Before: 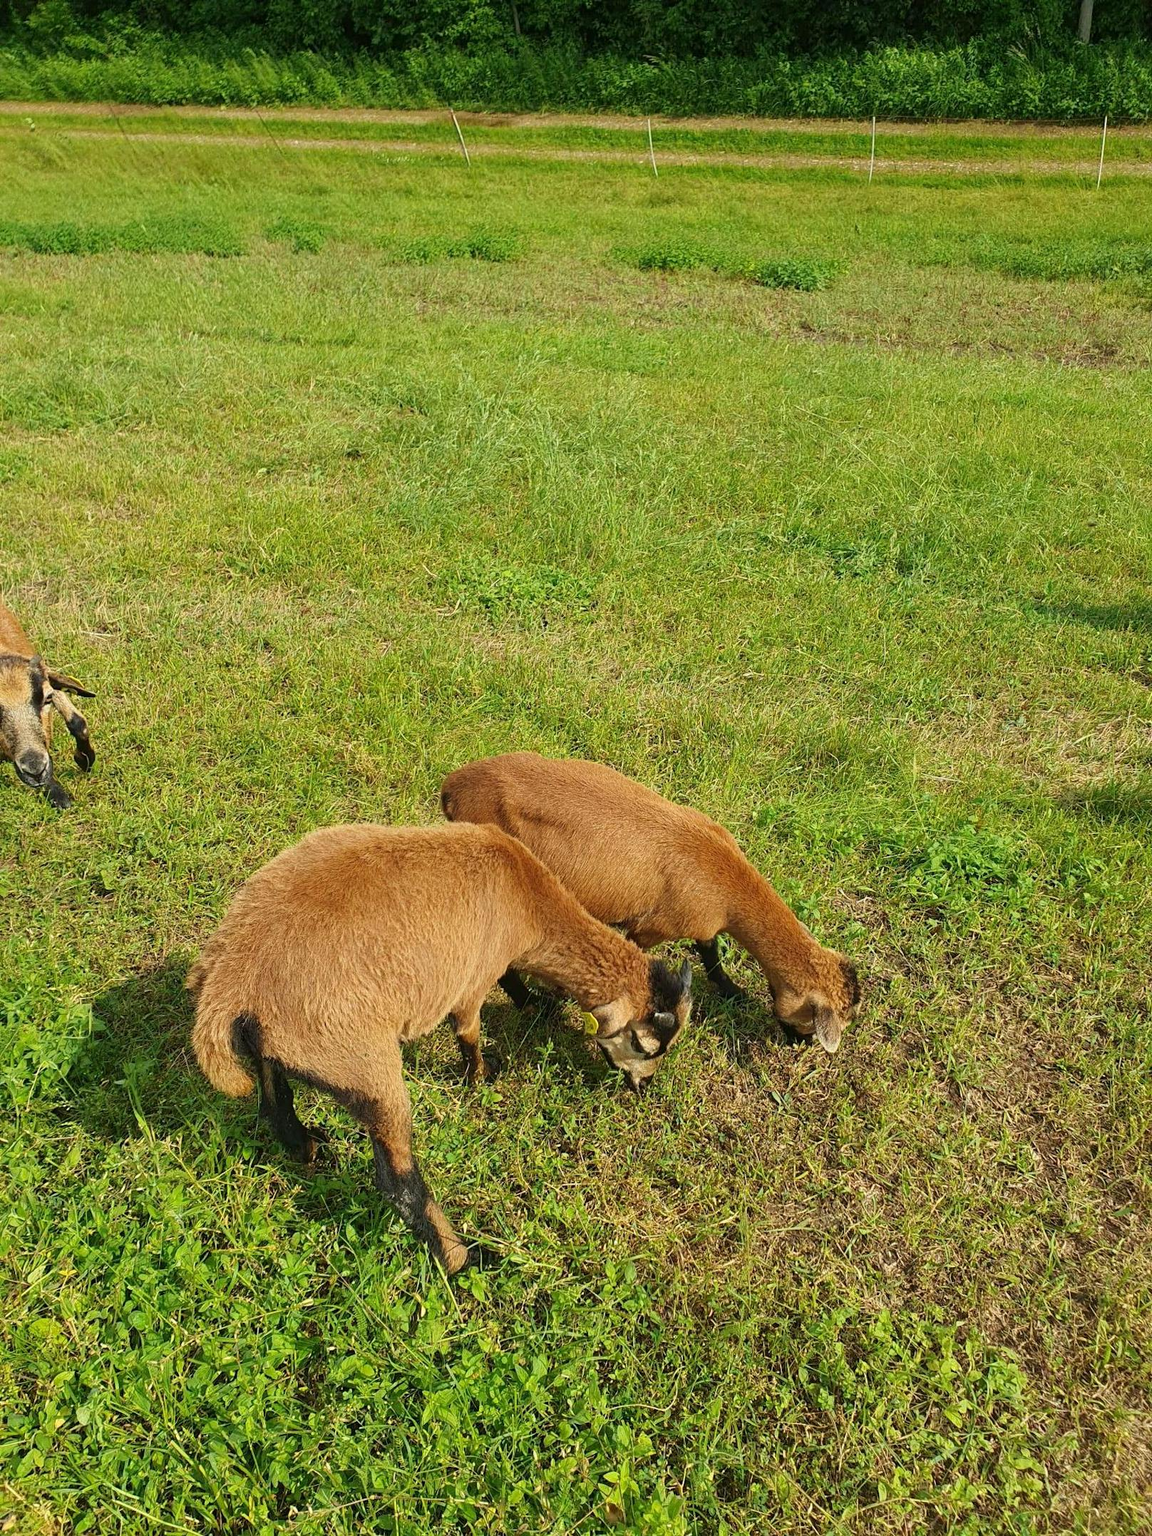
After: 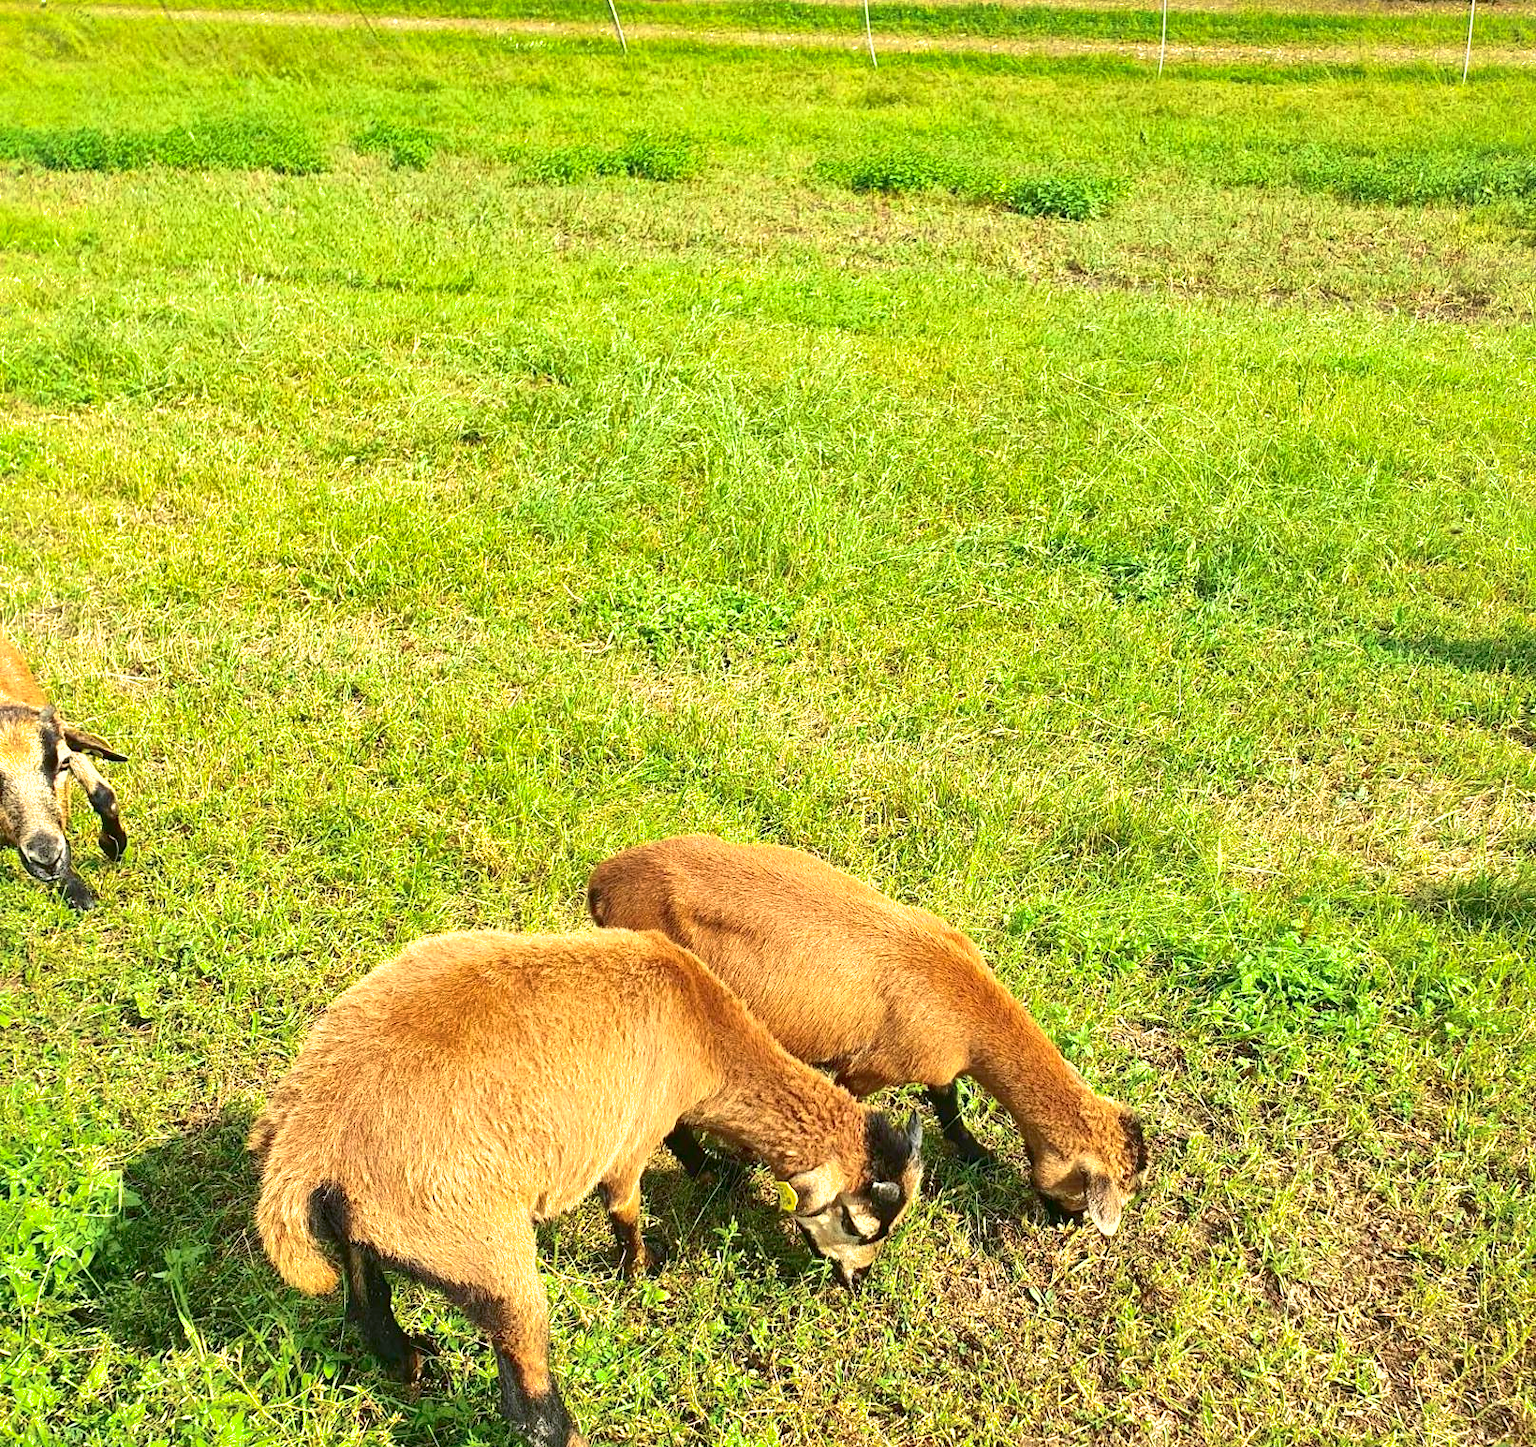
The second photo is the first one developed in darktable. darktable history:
crop and rotate: top 8.293%, bottom 20.996%
white balance: emerald 1
exposure: exposure 0.935 EV, compensate highlight preservation false
contrast brightness saturation: contrast 0.28
shadows and highlights: on, module defaults
